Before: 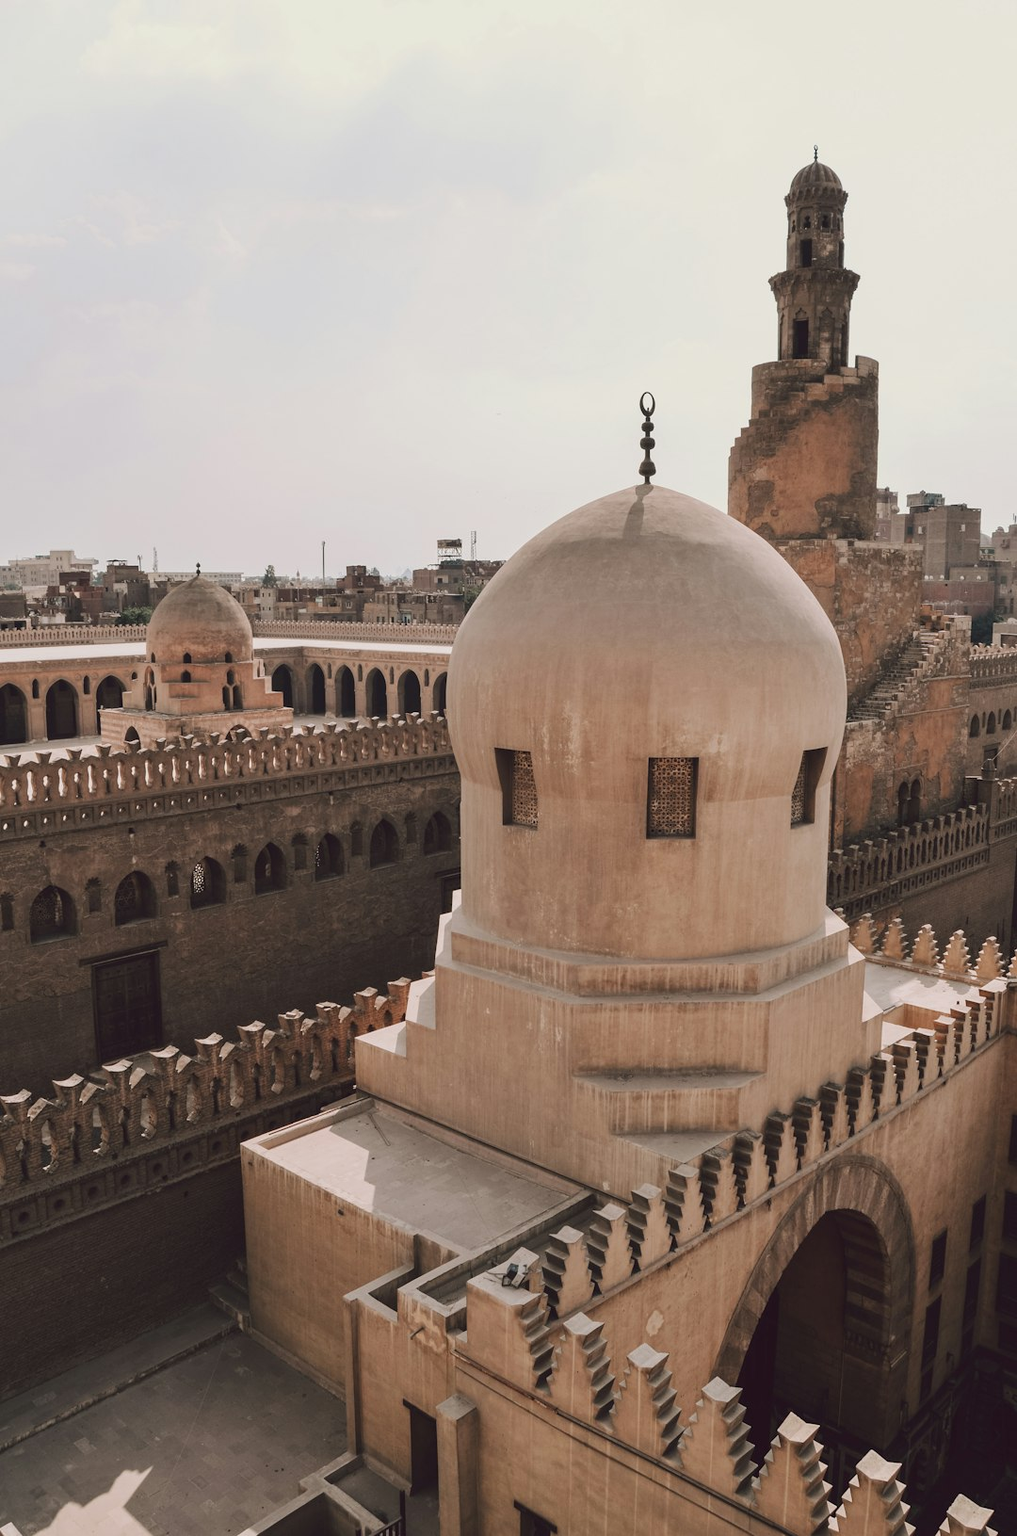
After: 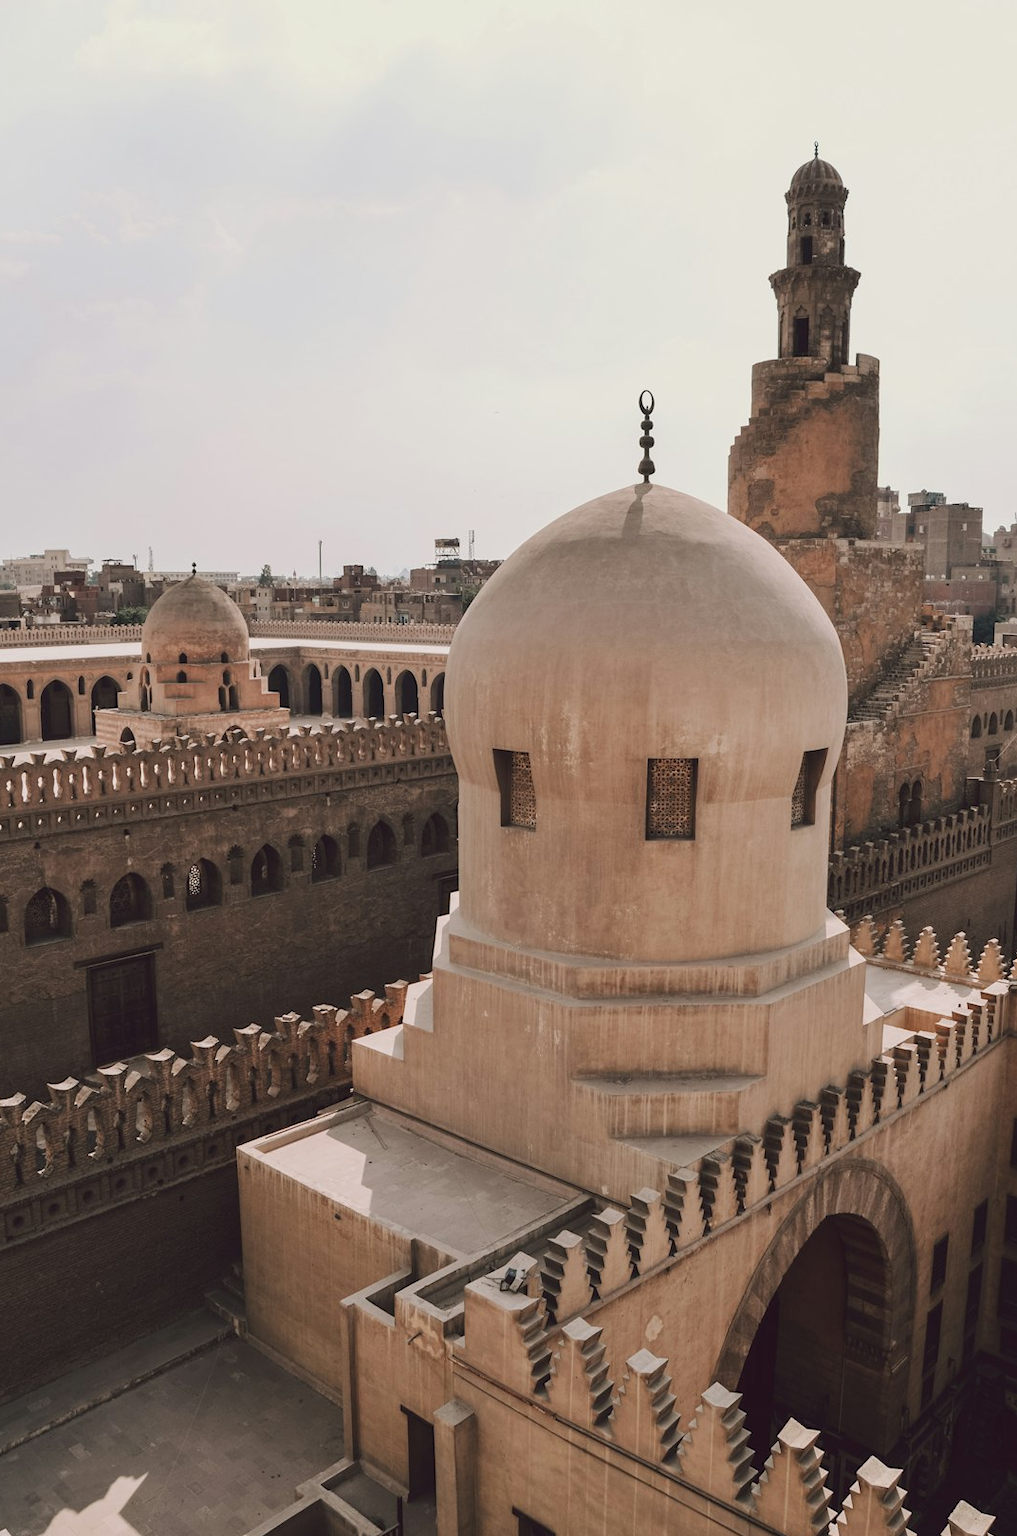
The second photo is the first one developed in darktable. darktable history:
crop and rotate: left 0.654%, top 0.328%, bottom 0.399%
